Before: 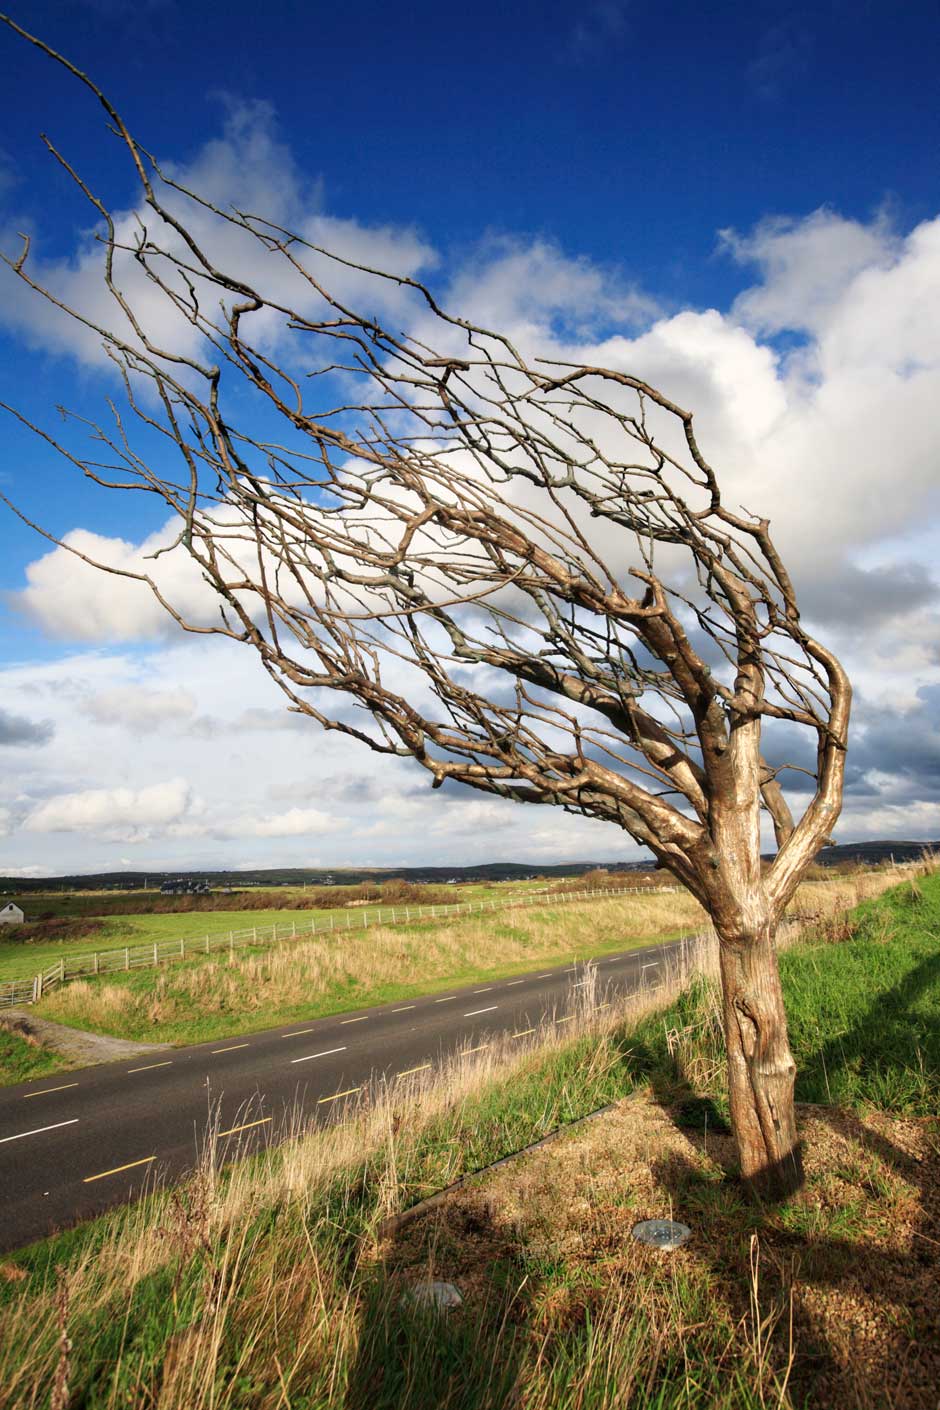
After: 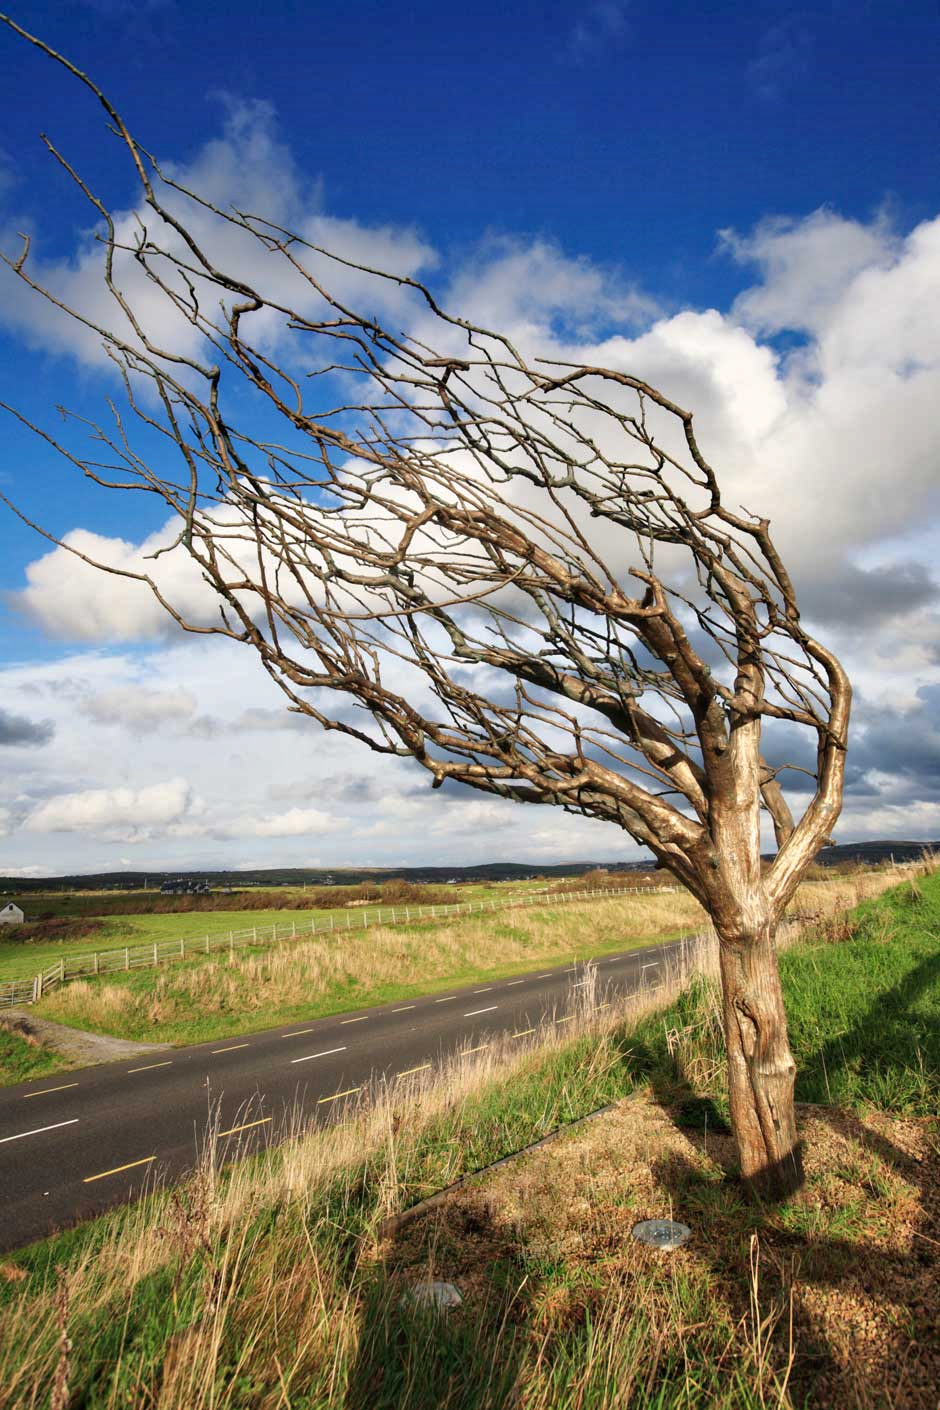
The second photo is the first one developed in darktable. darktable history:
shadows and highlights: white point adjustment 0.046, soften with gaussian
